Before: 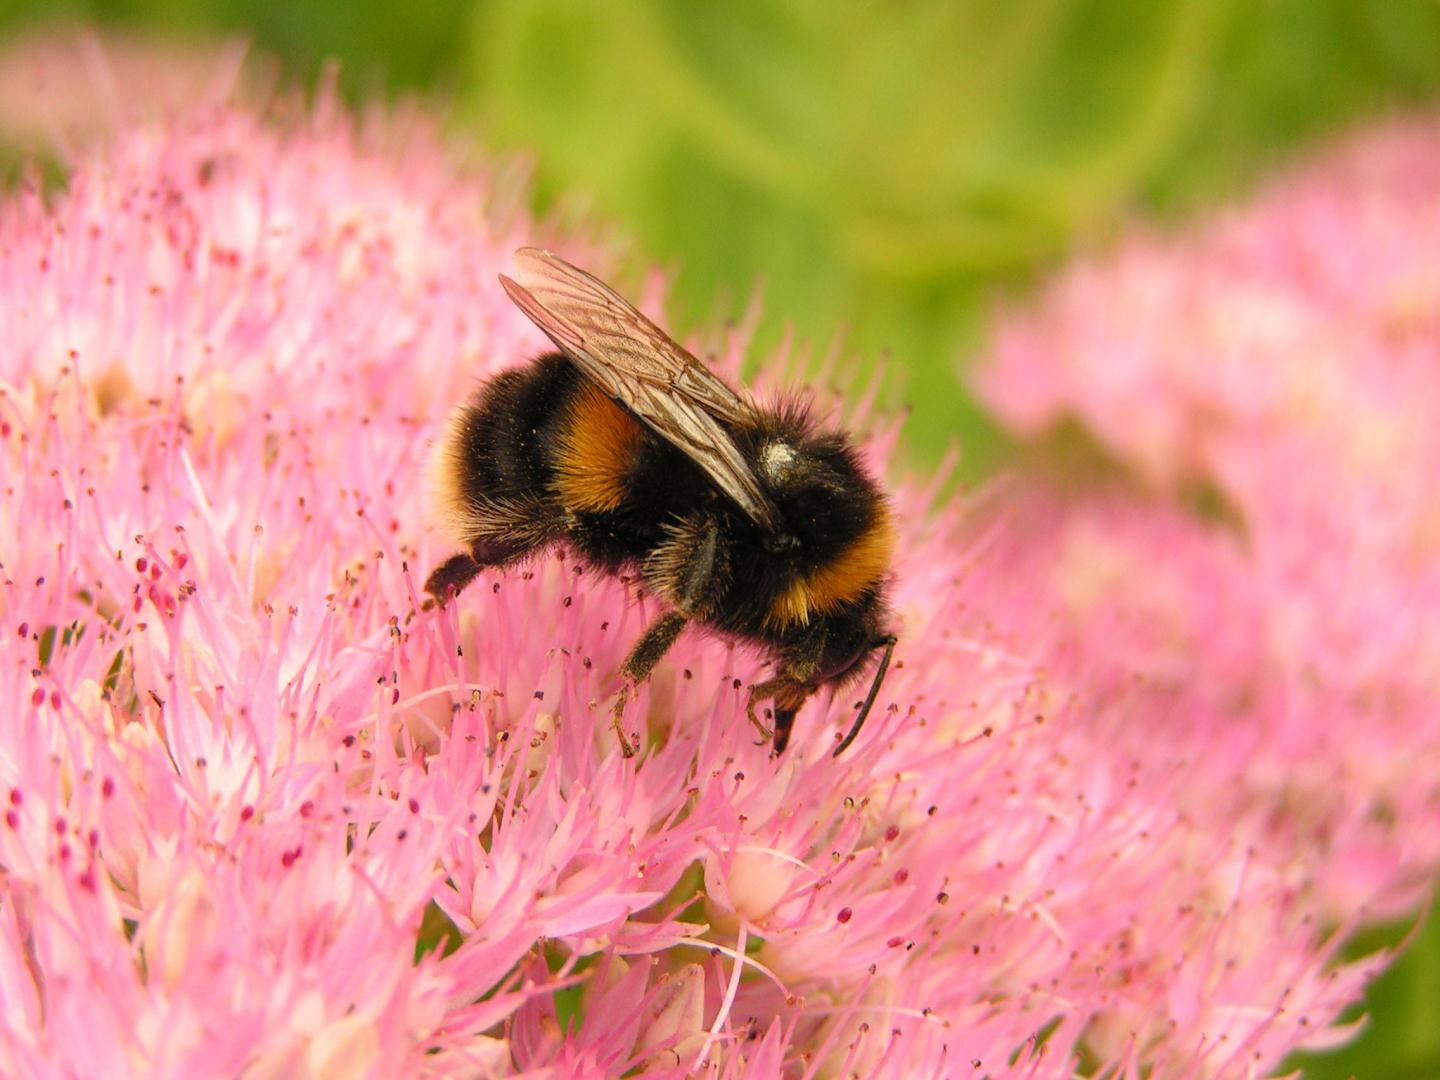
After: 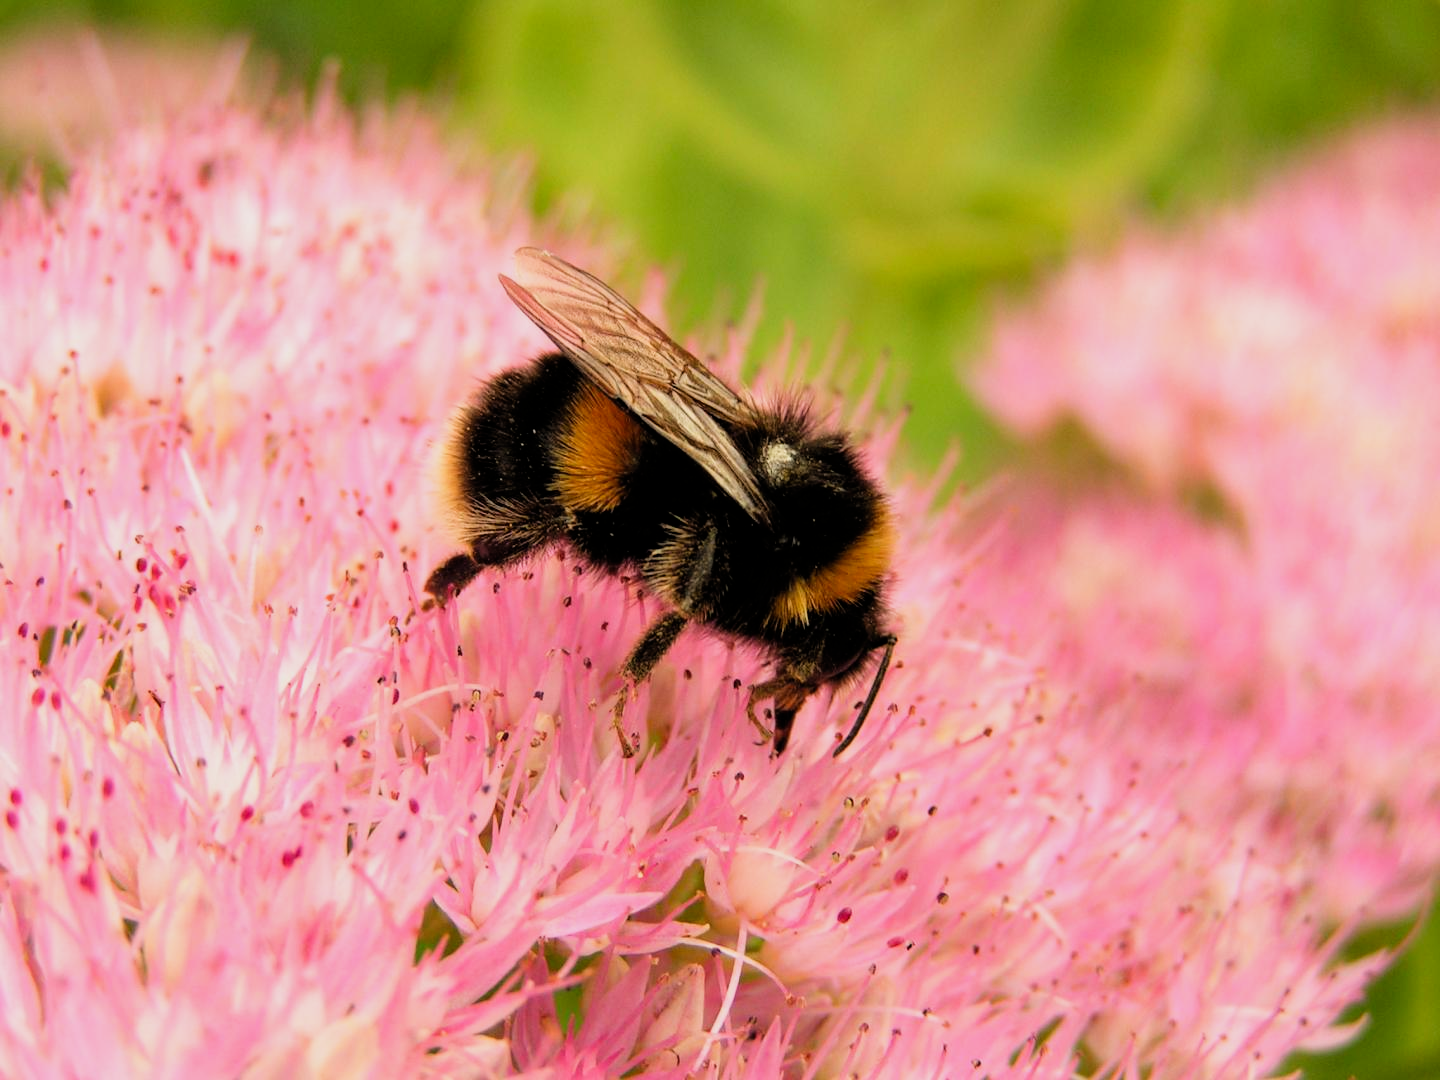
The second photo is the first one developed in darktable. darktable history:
vibrance: on, module defaults
filmic rgb: black relative exposure -5 EV, white relative exposure 3.2 EV, hardness 3.42, contrast 1.2, highlights saturation mix -50%
